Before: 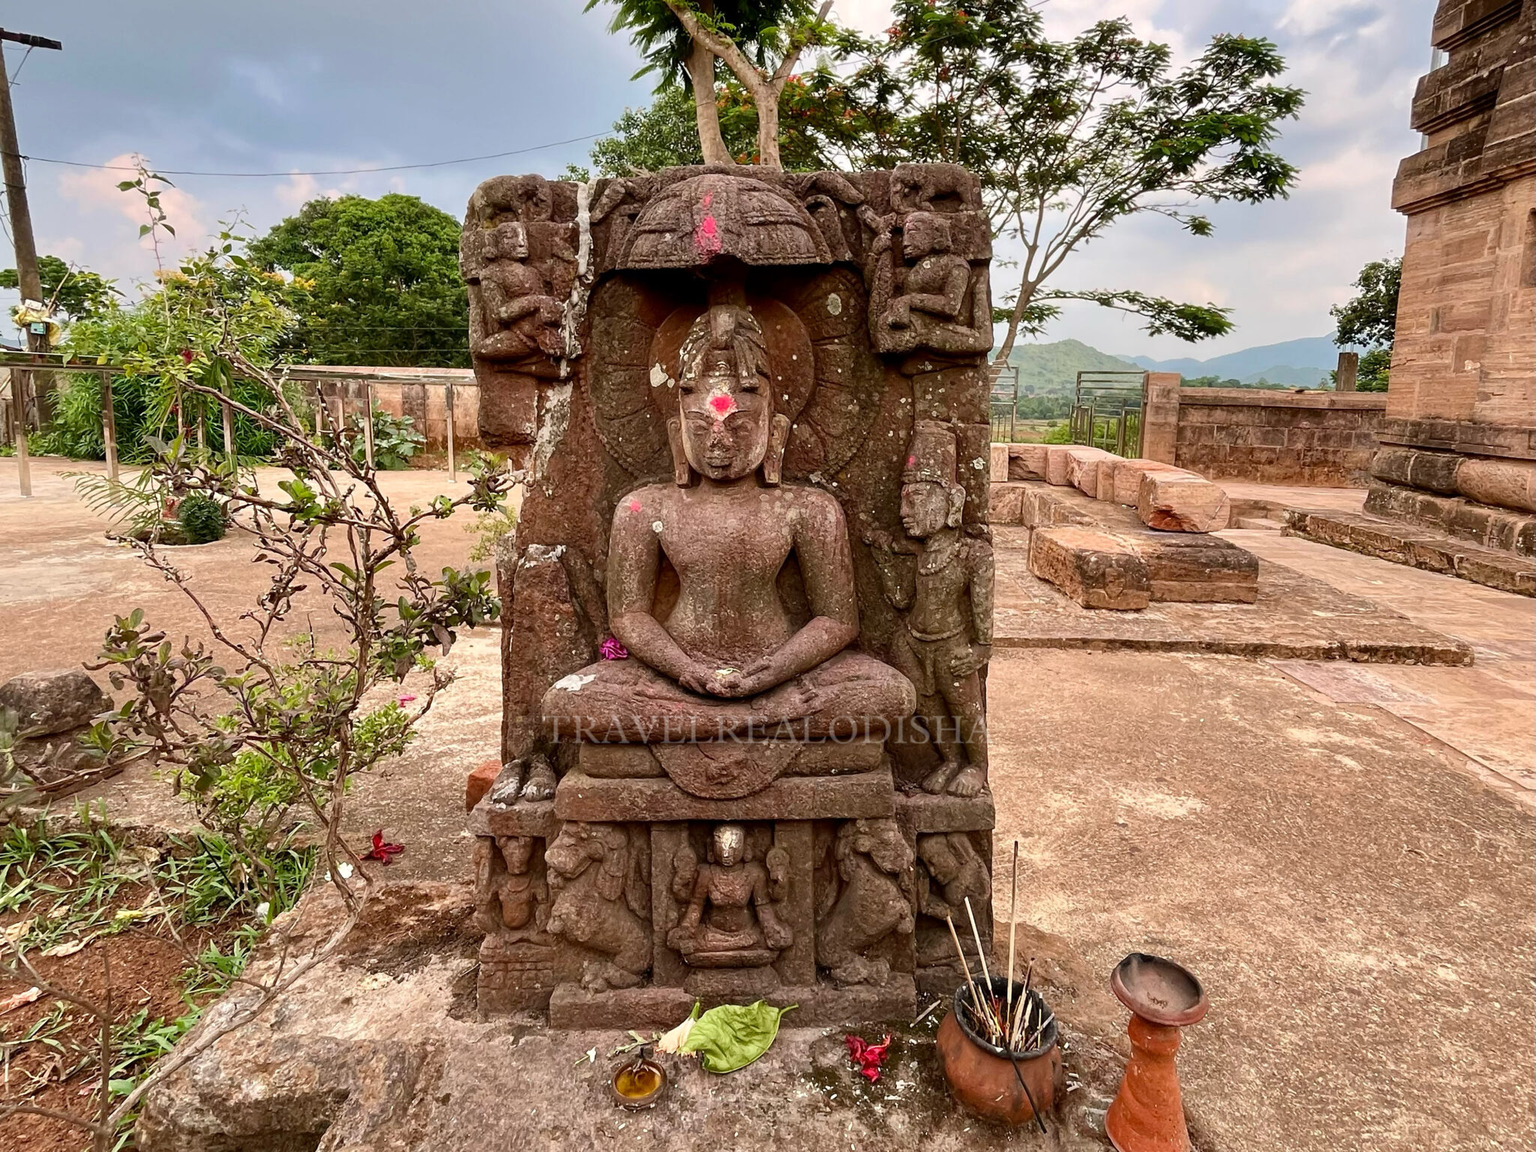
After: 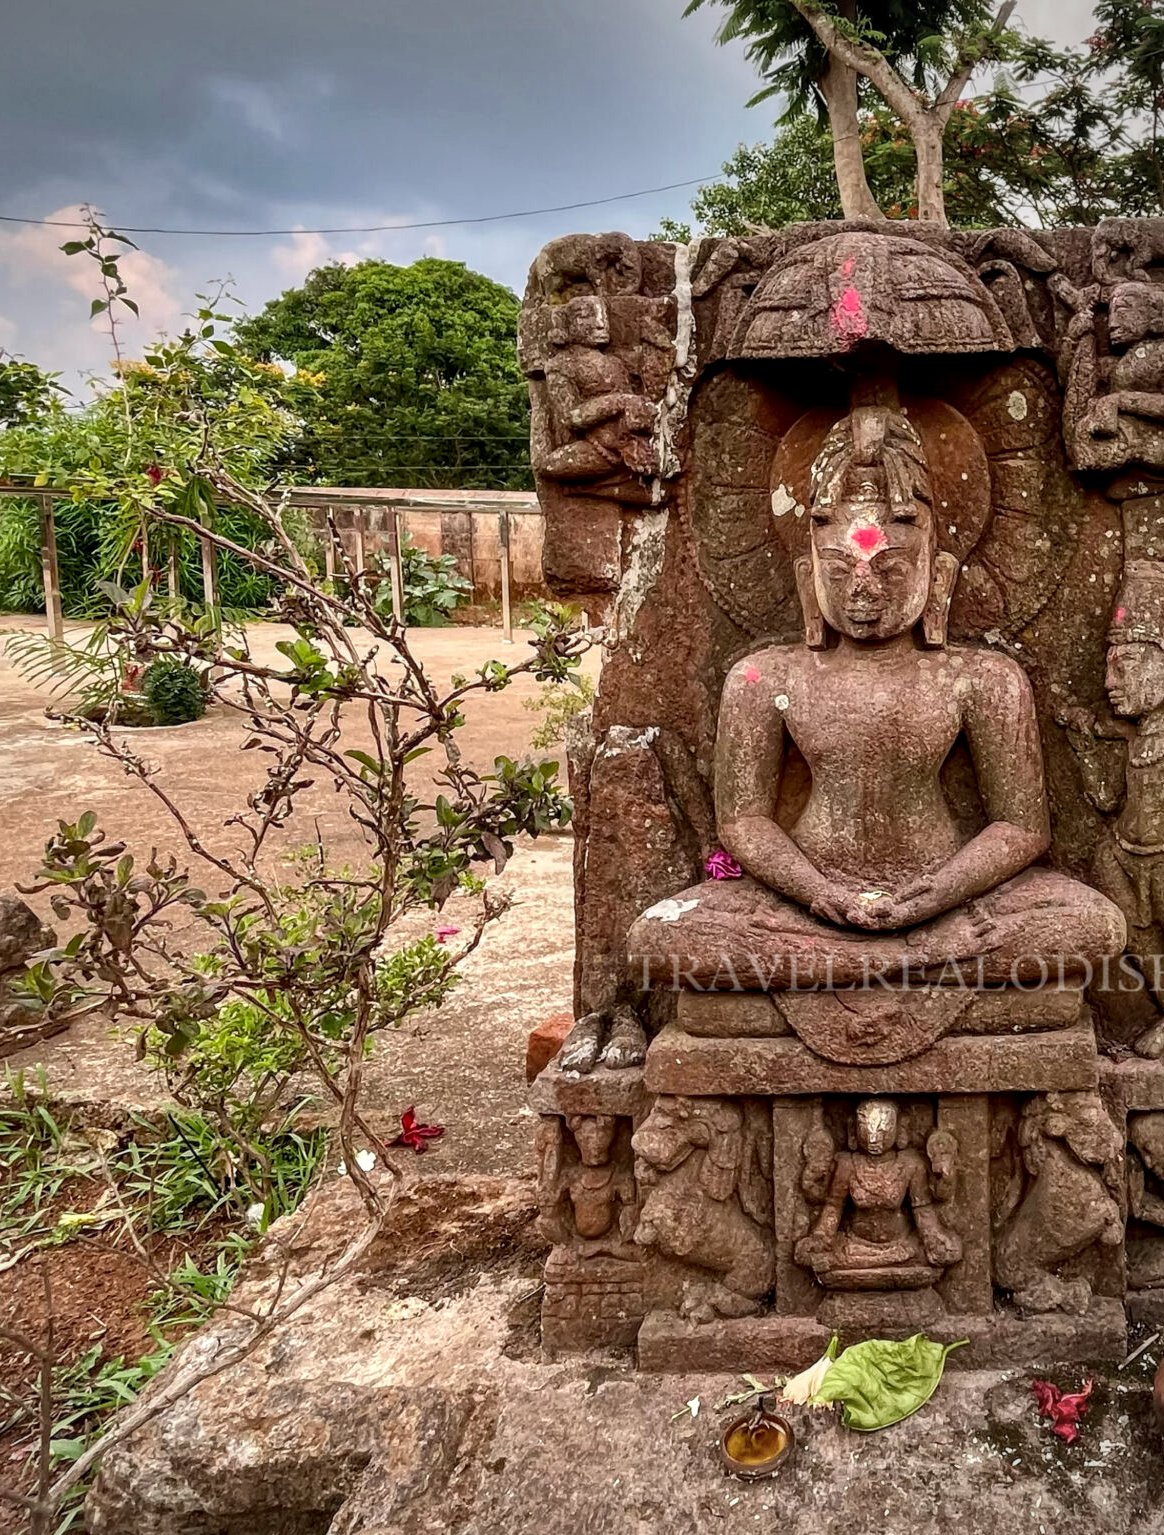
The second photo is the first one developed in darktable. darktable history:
vignetting: fall-off radius 61%, center (-0.074, 0.068)
crop: left 4.656%, right 38.462%
shadows and highlights: white point adjustment 0.092, highlights -69.57, soften with gaussian
color correction: highlights a* -0.07, highlights b* 0.133
local contrast: on, module defaults
